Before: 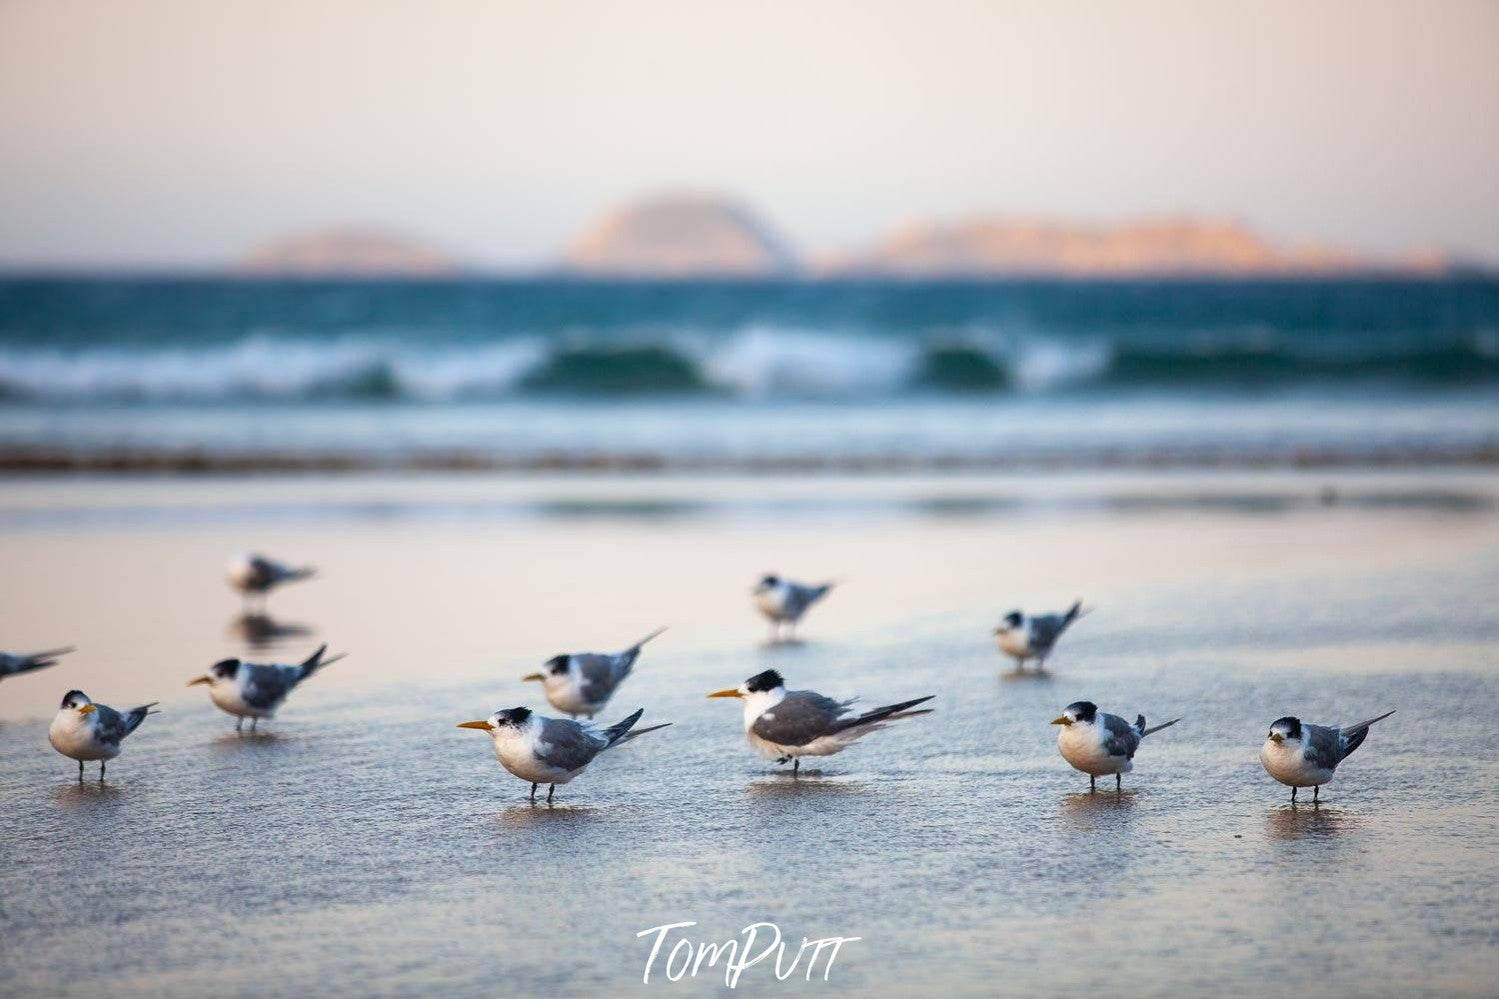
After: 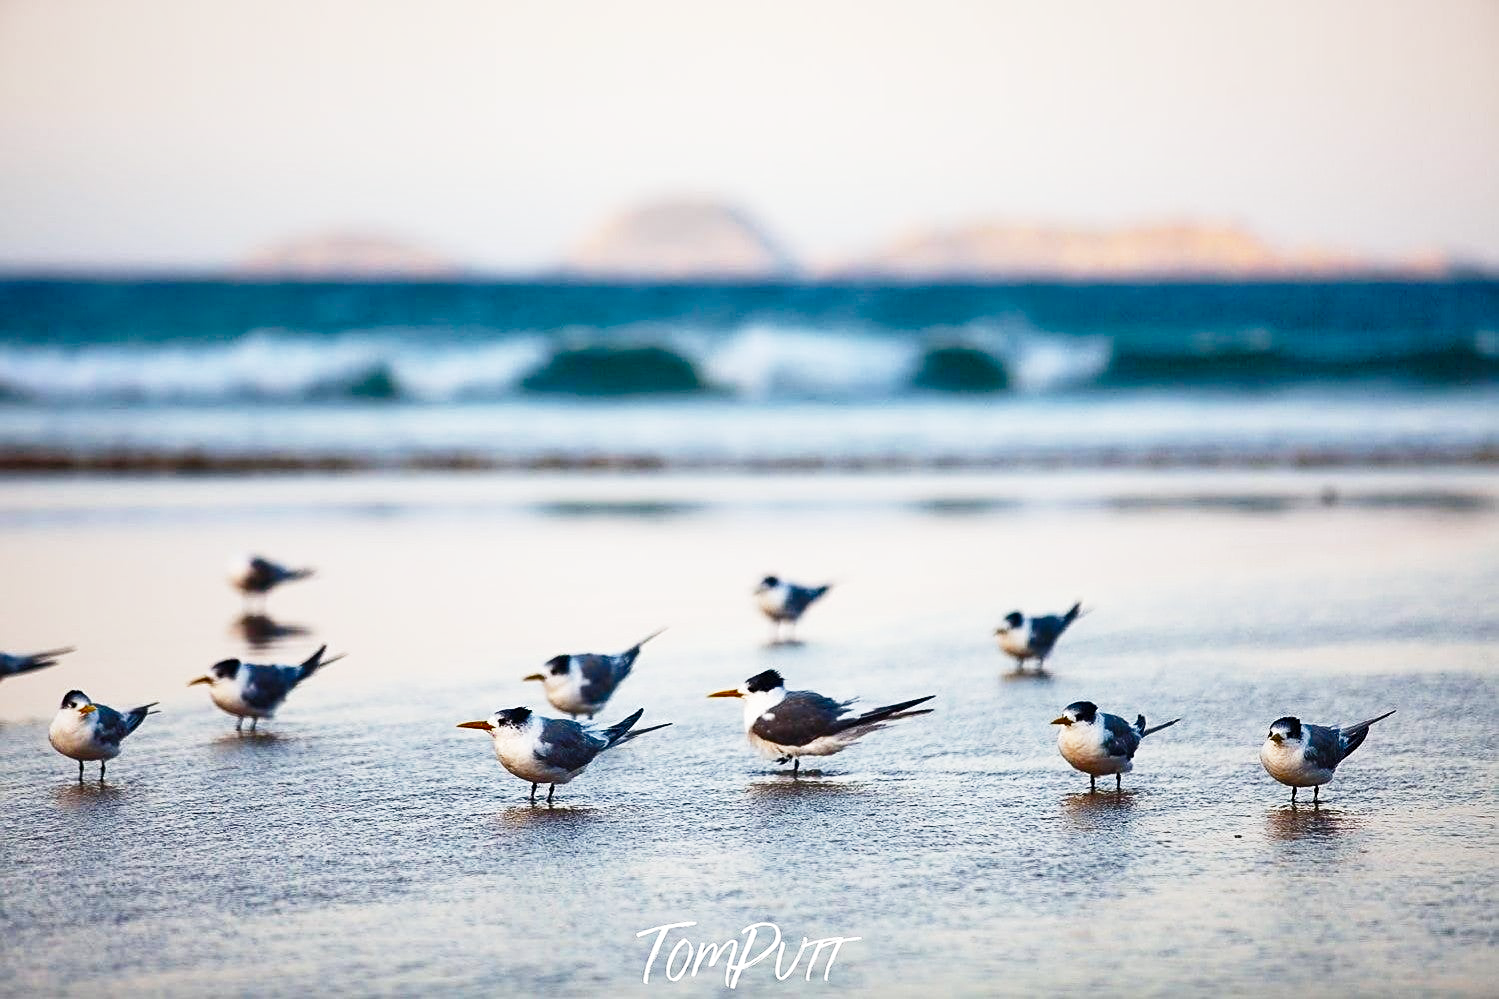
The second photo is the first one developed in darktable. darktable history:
shadows and highlights: shadows color adjustment 98%, highlights color adjustment 57.72%, low approximation 0.01, soften with gaussian
base curve: curves: ch0 [(0, 0) (0.028, 0.03) (0.121, 0.232) (0.46, 0.748) (0.859, 0.968) (1, 1)], preserve colors none
sharpen: on, module defaults
